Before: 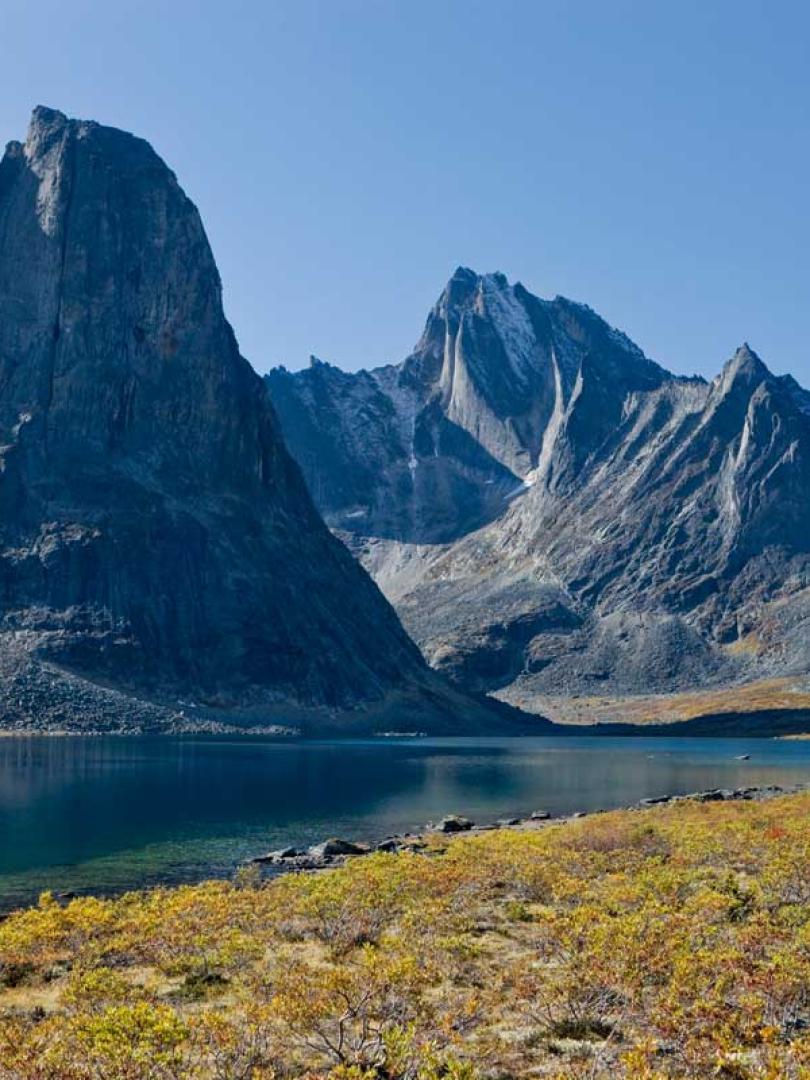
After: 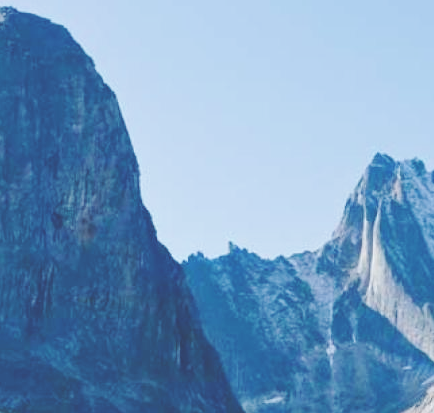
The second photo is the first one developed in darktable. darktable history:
base curve: curves: ch0 [(0, 0.007) (0.028, 0.063) (0.121, 0.311) (0.46, 0.743) (0.859, 0.957) (1, 1)], preserve colors none
exposure: black level correction -0.015, exposure -0.136 EV, compensate highlight preservation false
crop: left 10.229%, top 10.647%, right 36.159%, bottom 51.052%
